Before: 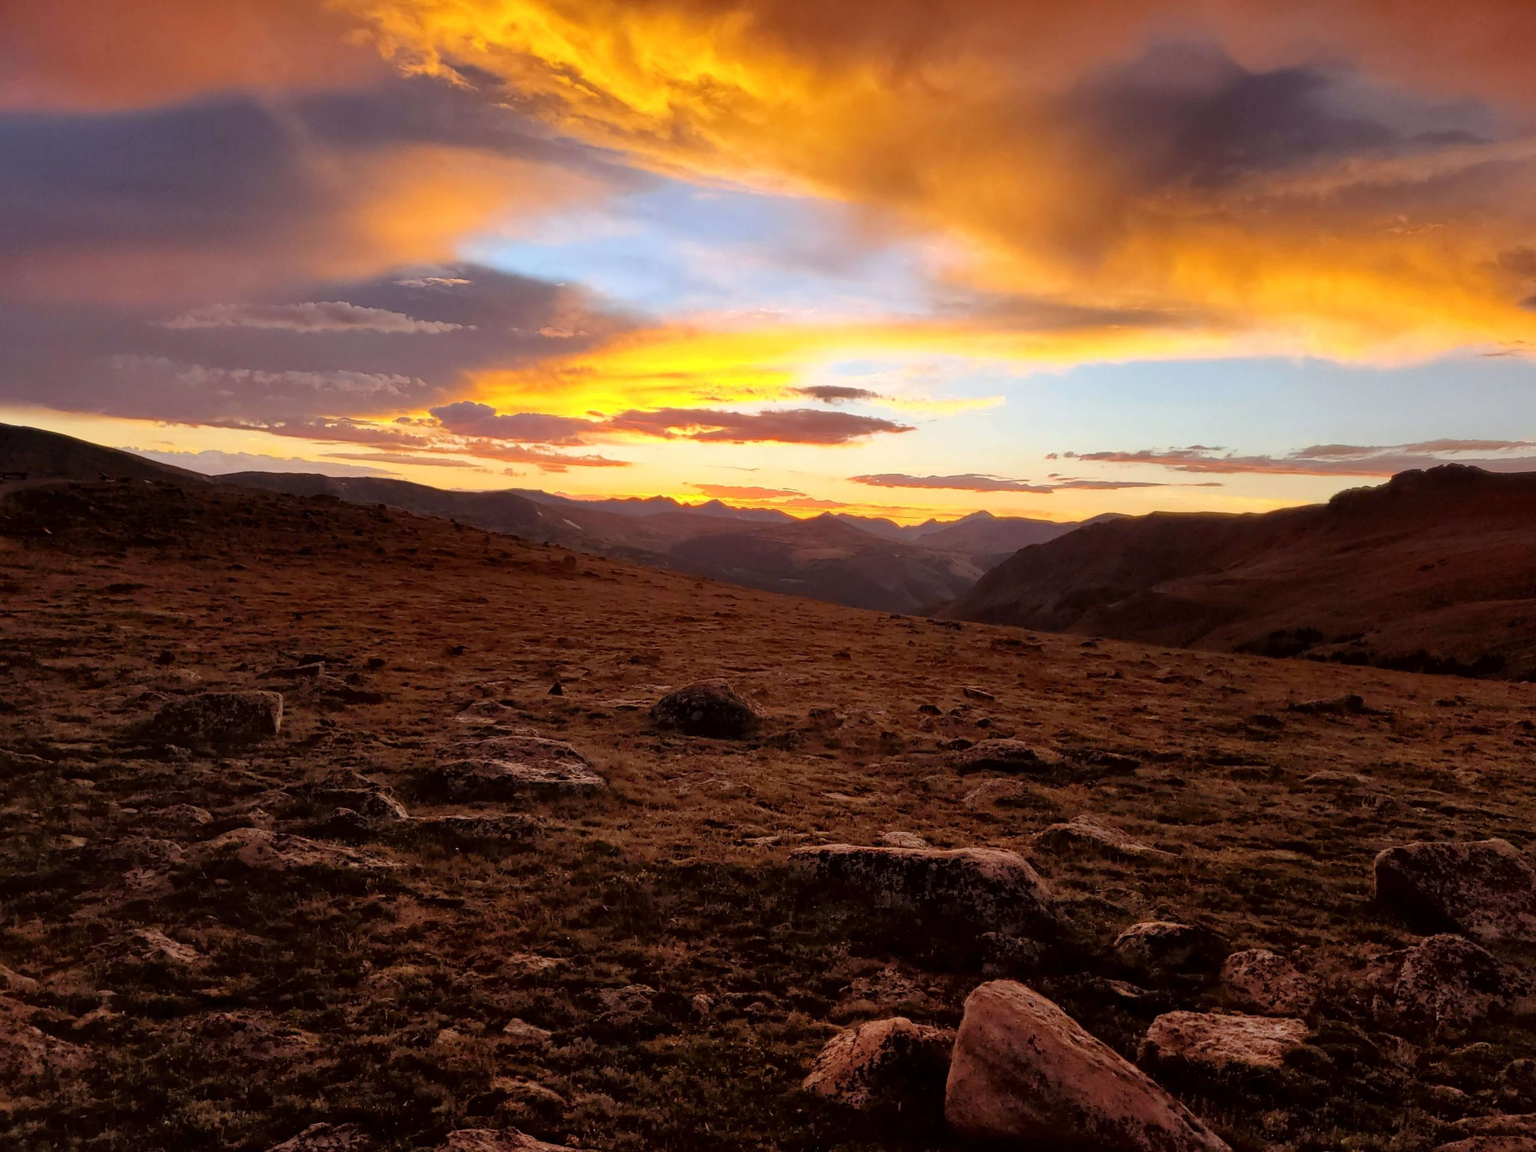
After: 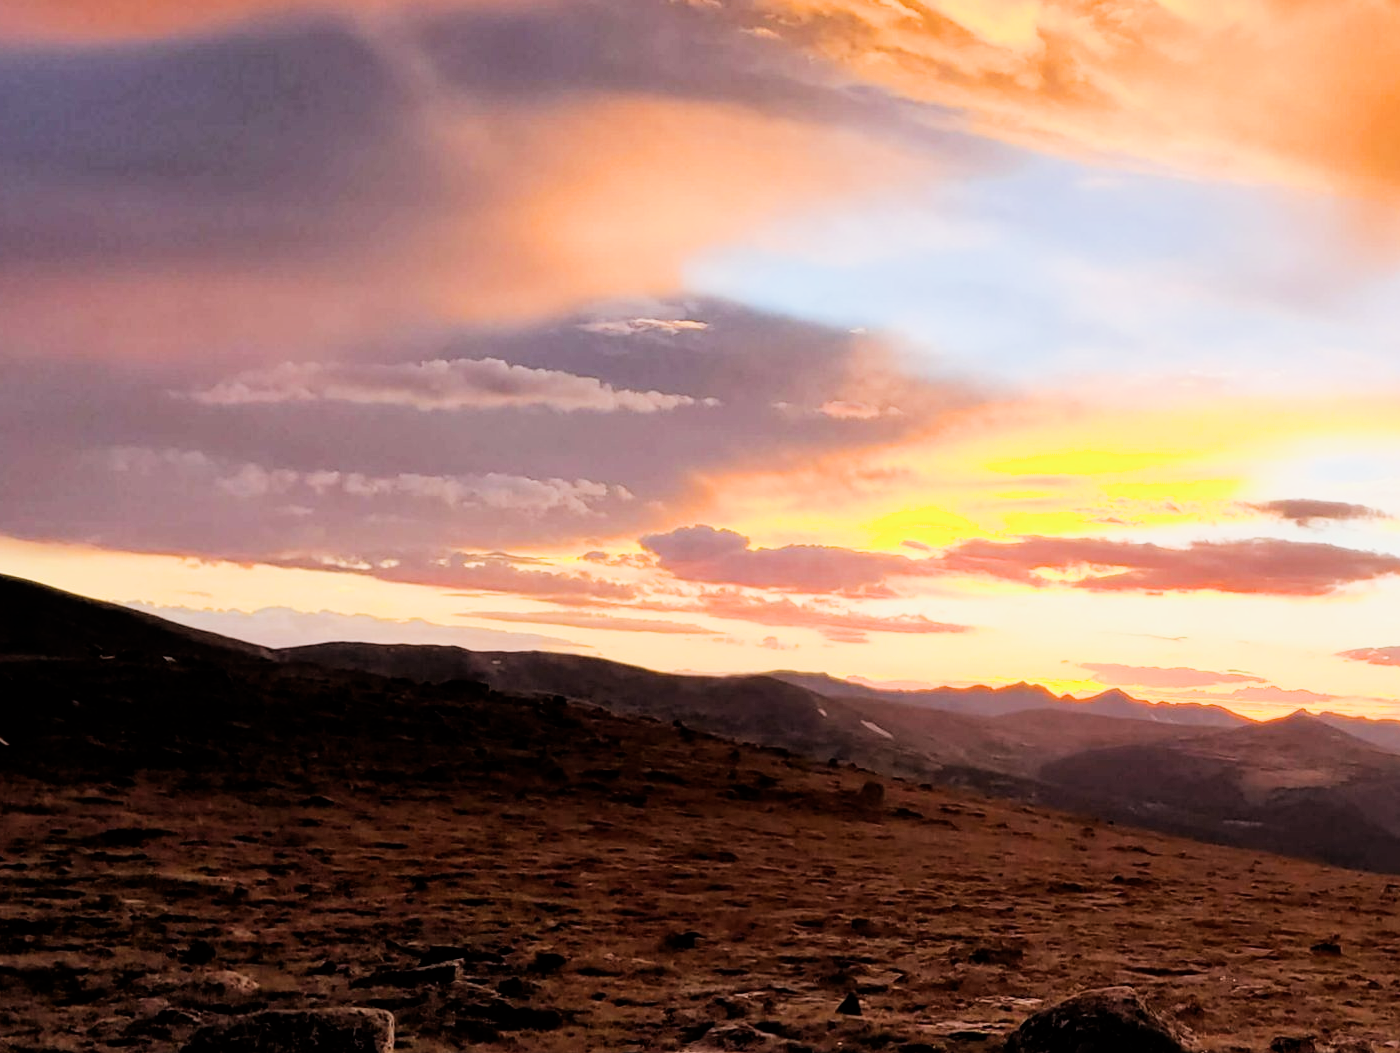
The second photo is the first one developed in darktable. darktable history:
crop and rotate: left 3.047%, top 7.509%, right 42.236%, bottom 37.598%
exposure: black level correction 0, exposure 0.7 EV, compensate exposure bias true, compensate highlight preservation false
filmic rgb: black relative exposure -5 EV, hardness 2.88, contrast 1.4, highlights saturation mix -30%
